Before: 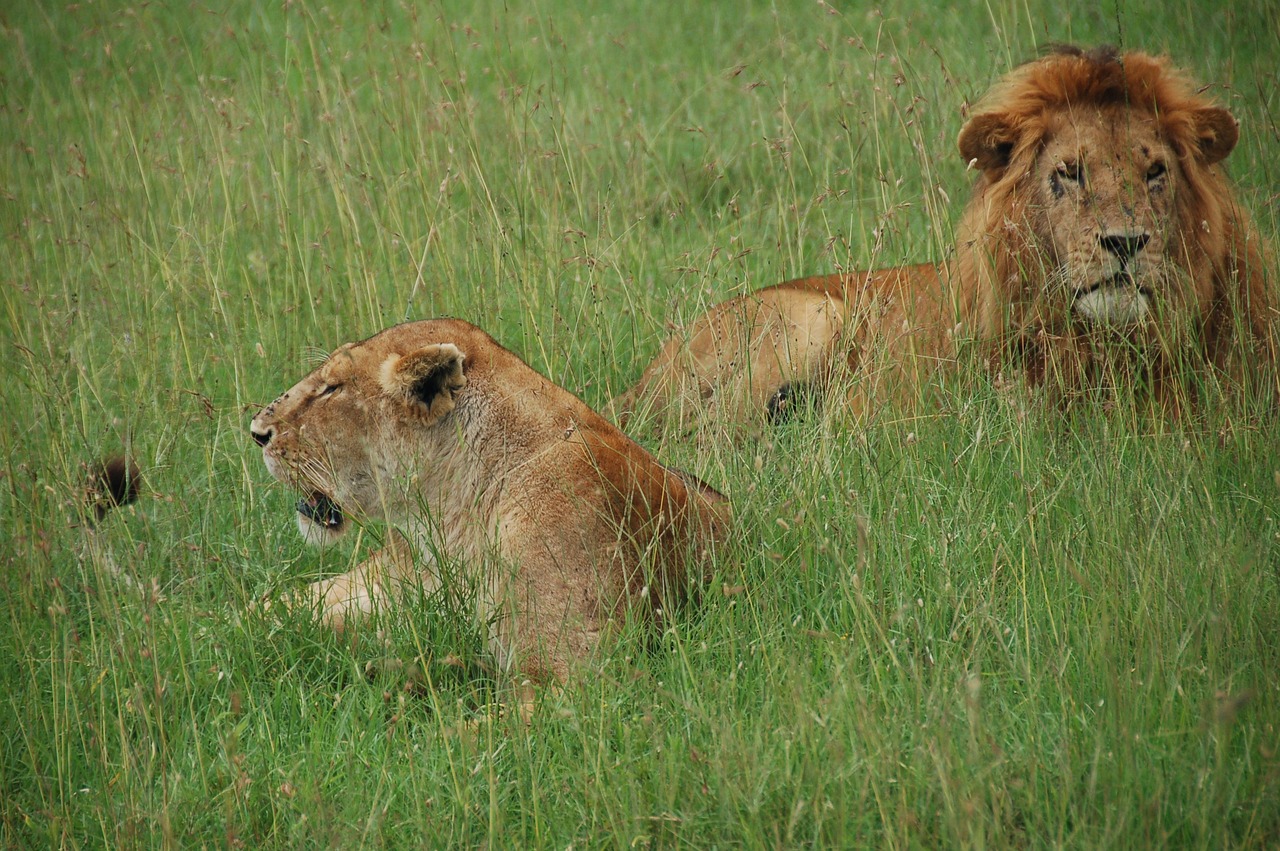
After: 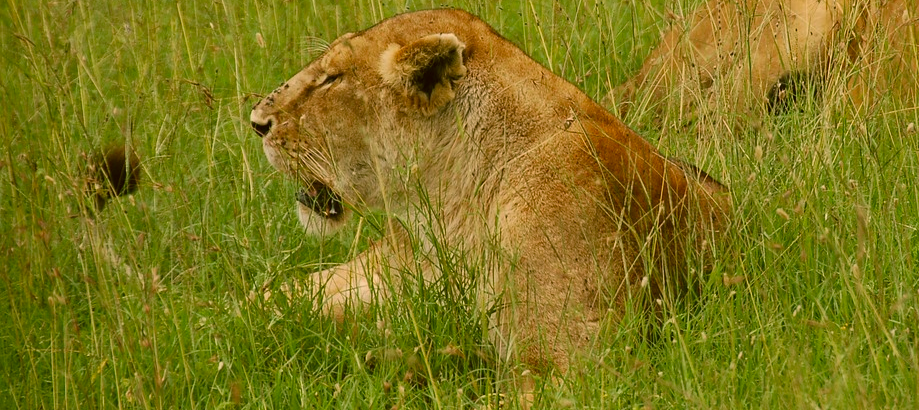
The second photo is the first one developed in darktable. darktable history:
crop: top 36.439%, right 28.183%, bottom 14.867%
color correction: highlights a* 8.98, highlights b* 15.89, shadows a* -0.409, shadows b* 26.3
